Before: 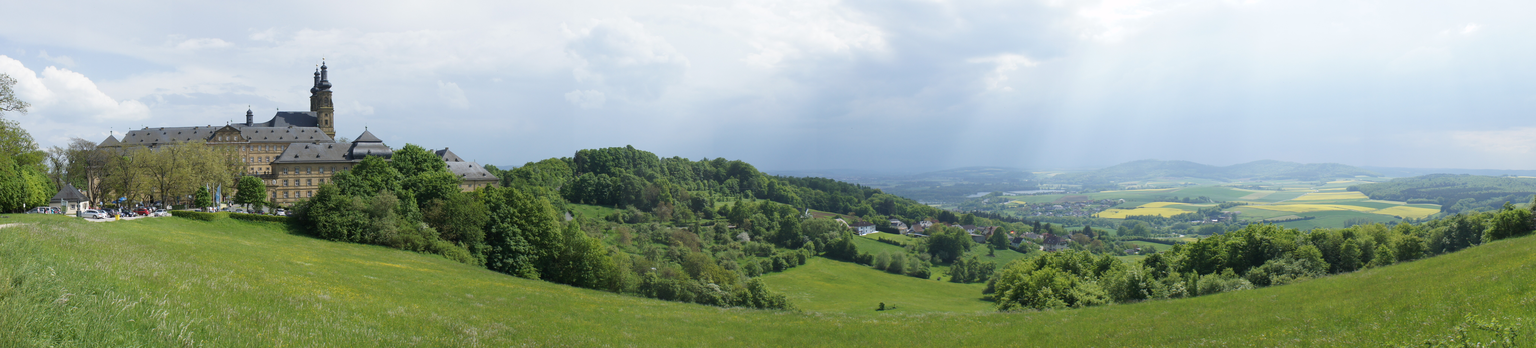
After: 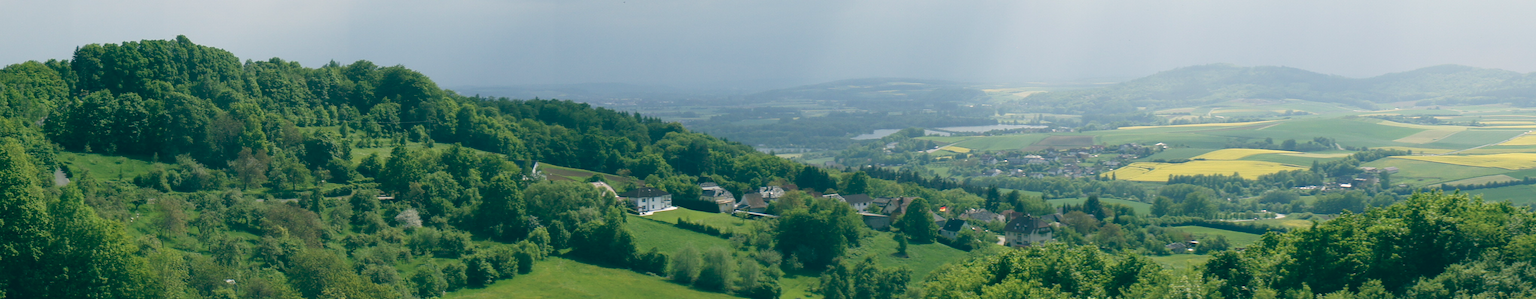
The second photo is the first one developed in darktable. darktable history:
tone equalizer: on, module defaults
color balance: lift [1.005, 0.99, 1.007, 1.01], gamma [1, 0.979, 1.011, 1.021], gain [0.923, 1.098, 1.025, 0.902], input saturation 90.45%, contrast 7.73%, output saturation 105.91%
crop: left 35.03%, top 36.625%, right 14.663%, bottom 20.057%
